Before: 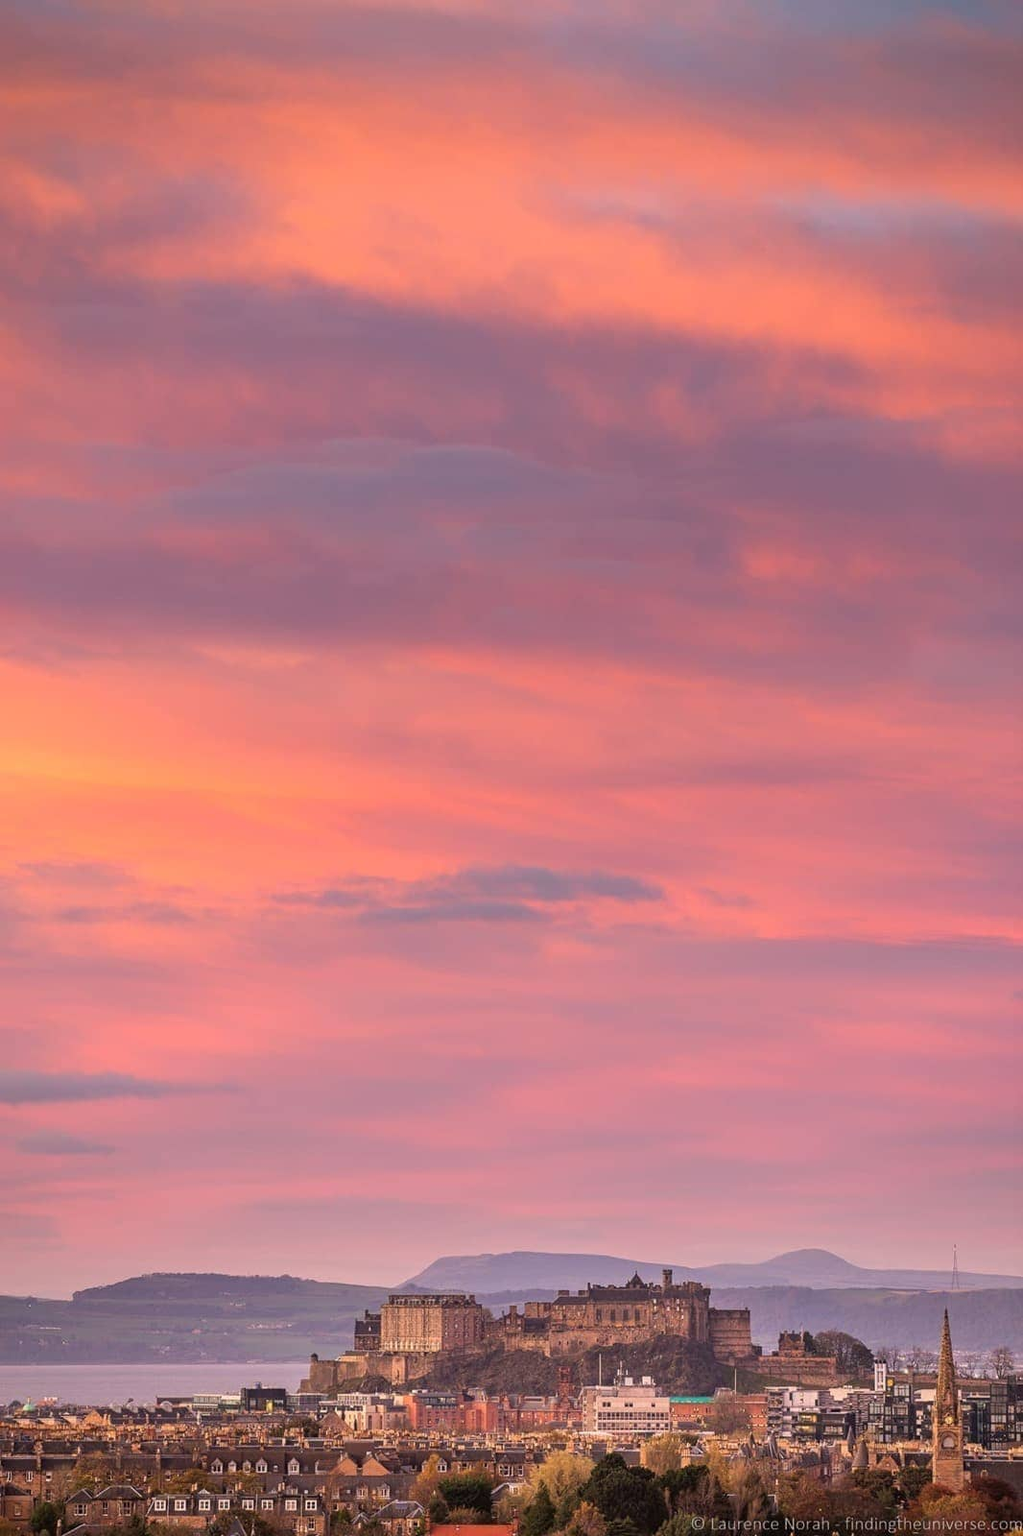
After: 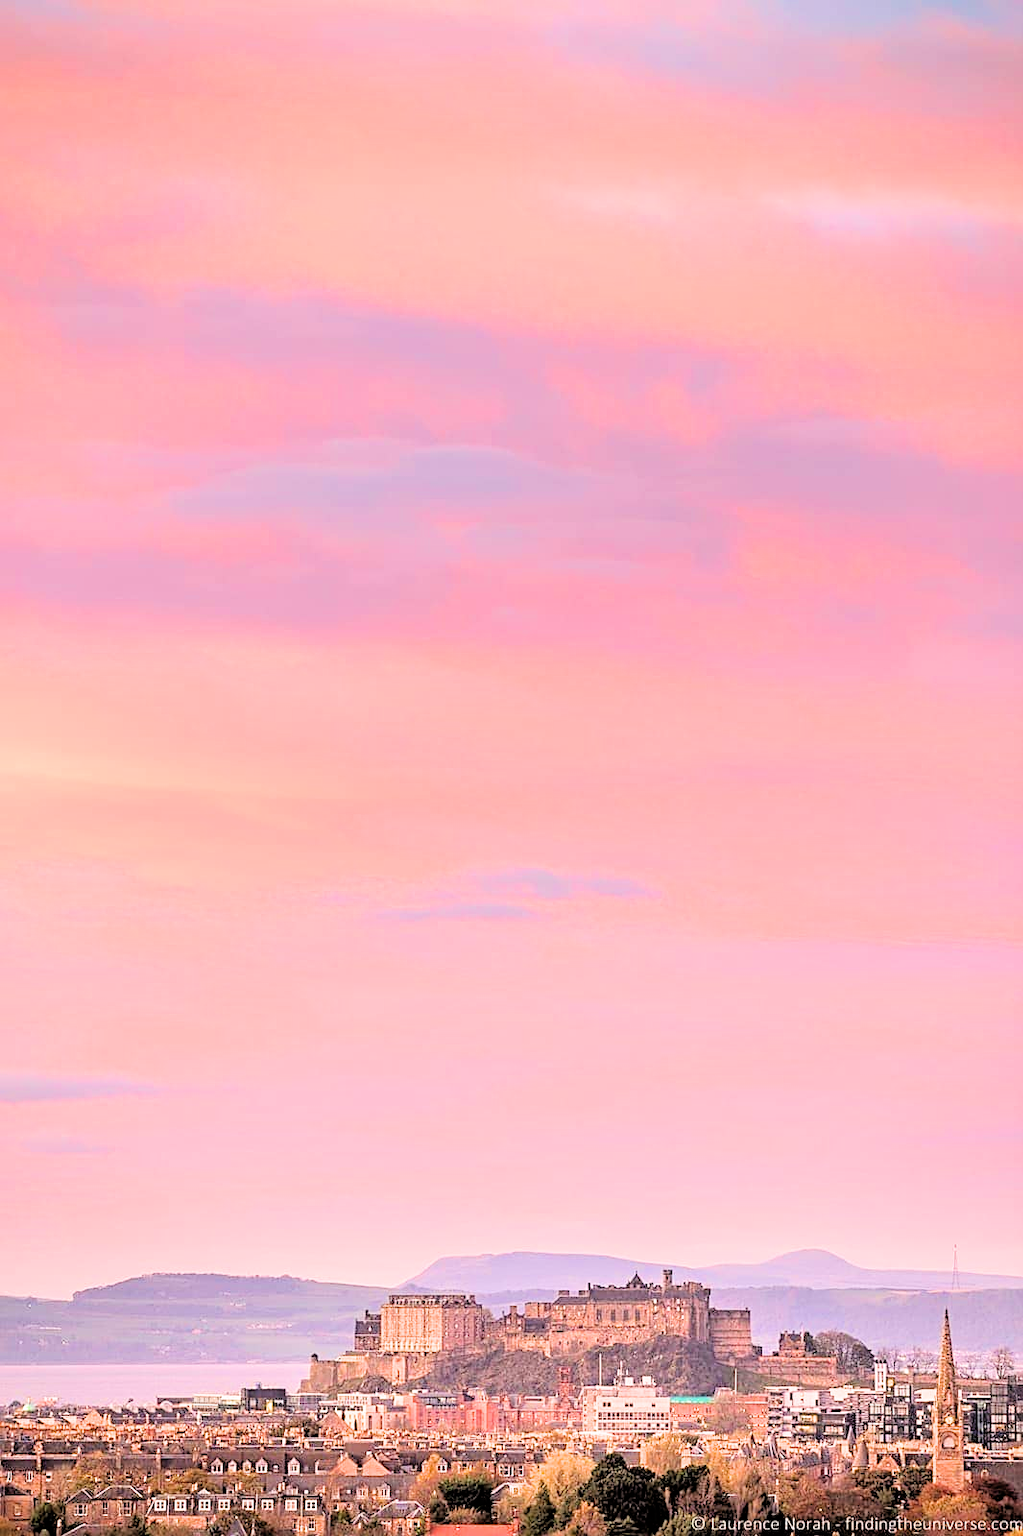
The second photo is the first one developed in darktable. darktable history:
exposure: exposure 1.167 EV, compensate highlight preservation false
sharpen: on, module defaults
tone equalizer: -8 EV -0.749 EV, -7 EV -0.737 EV, -6 EV -0.57 EV, -5 EV -0.421 EV, -3 EV 0.369 EV, -2 EV 0.6 EV, -1 EV 0.682 EV, +0 EV 0.754 EV
filmic rgb: black relative exposure -4.3 EV, white relative exposure 4.56 EV, hardness 2.39, contrast 1.053, color science v6 (2022), iterations of high-quality reconstruction 0
